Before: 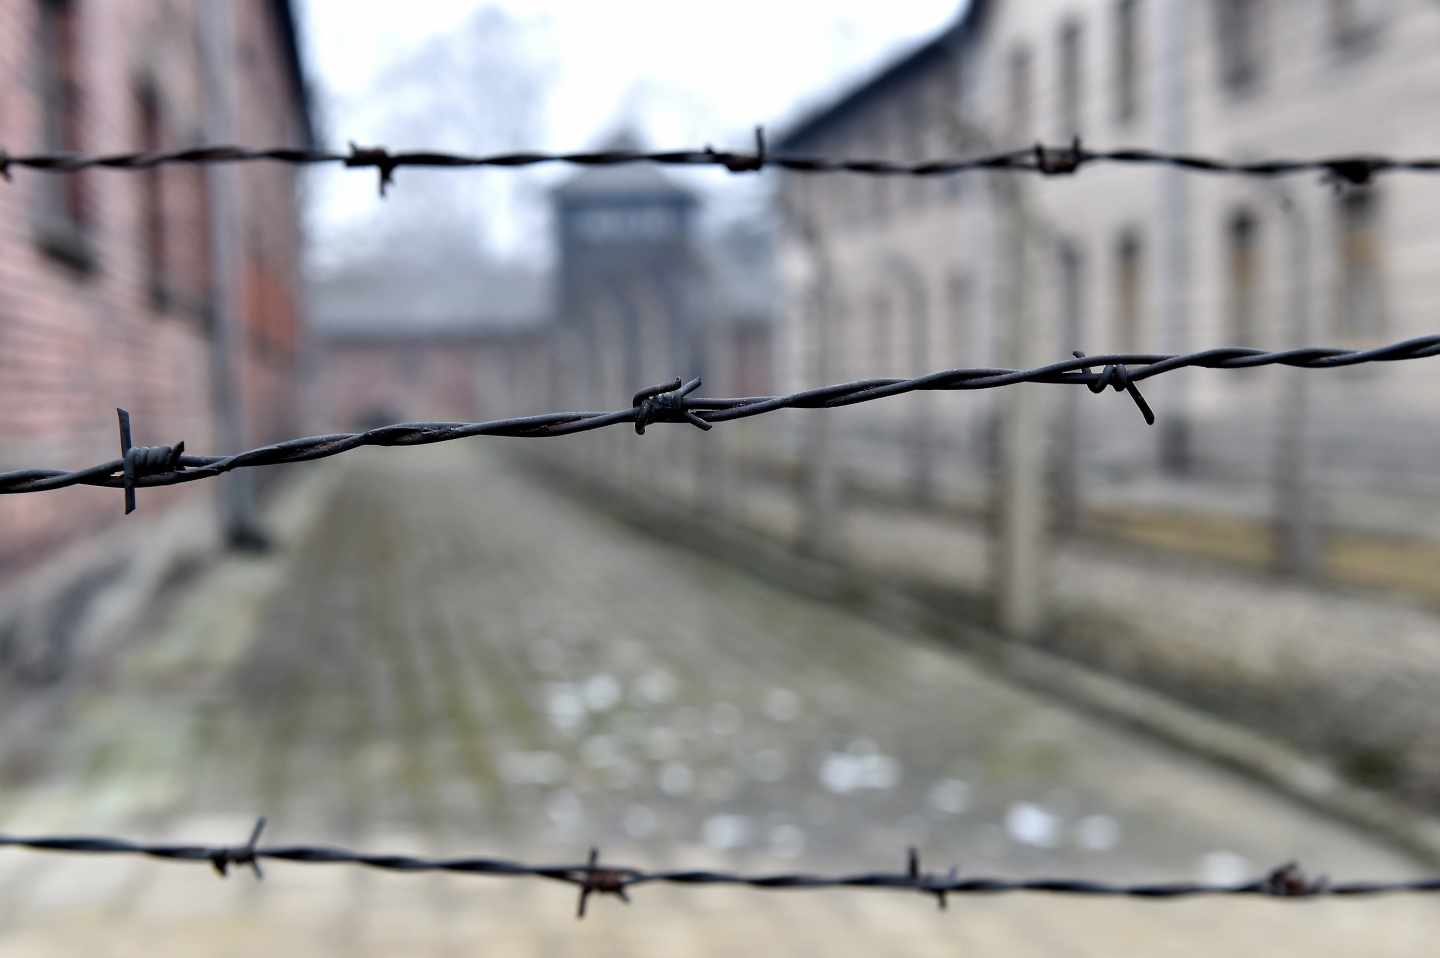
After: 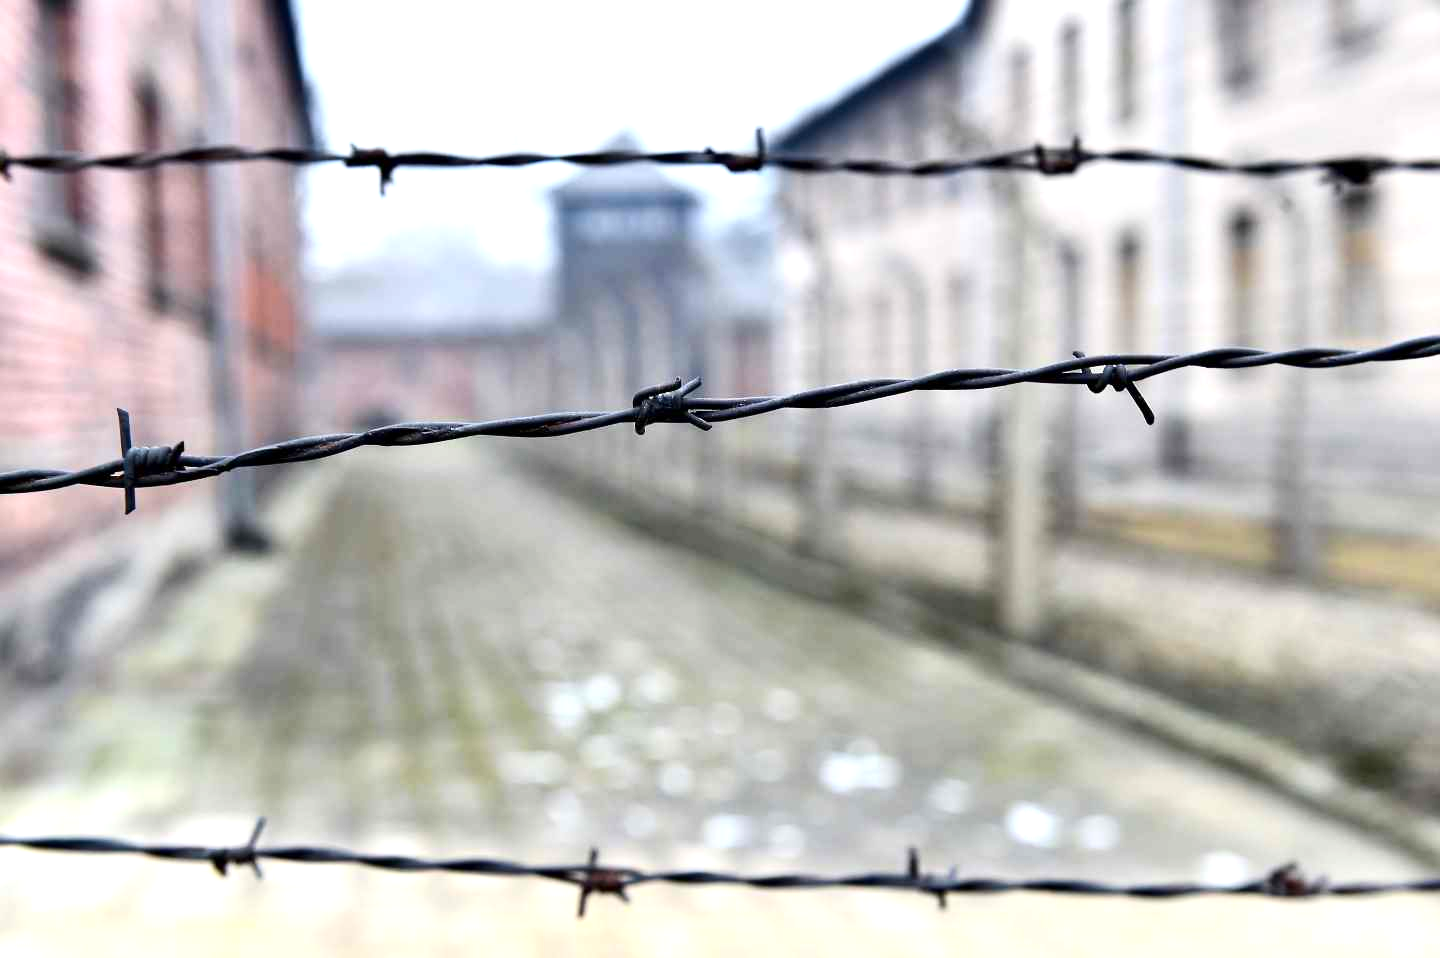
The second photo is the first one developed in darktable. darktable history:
exposure: black level correction 0, exposure 0.931 EV, compensate highlight preservation false
contrast brightness saturation: contrast 0.151, brightness -0.01, saturation 0.102
